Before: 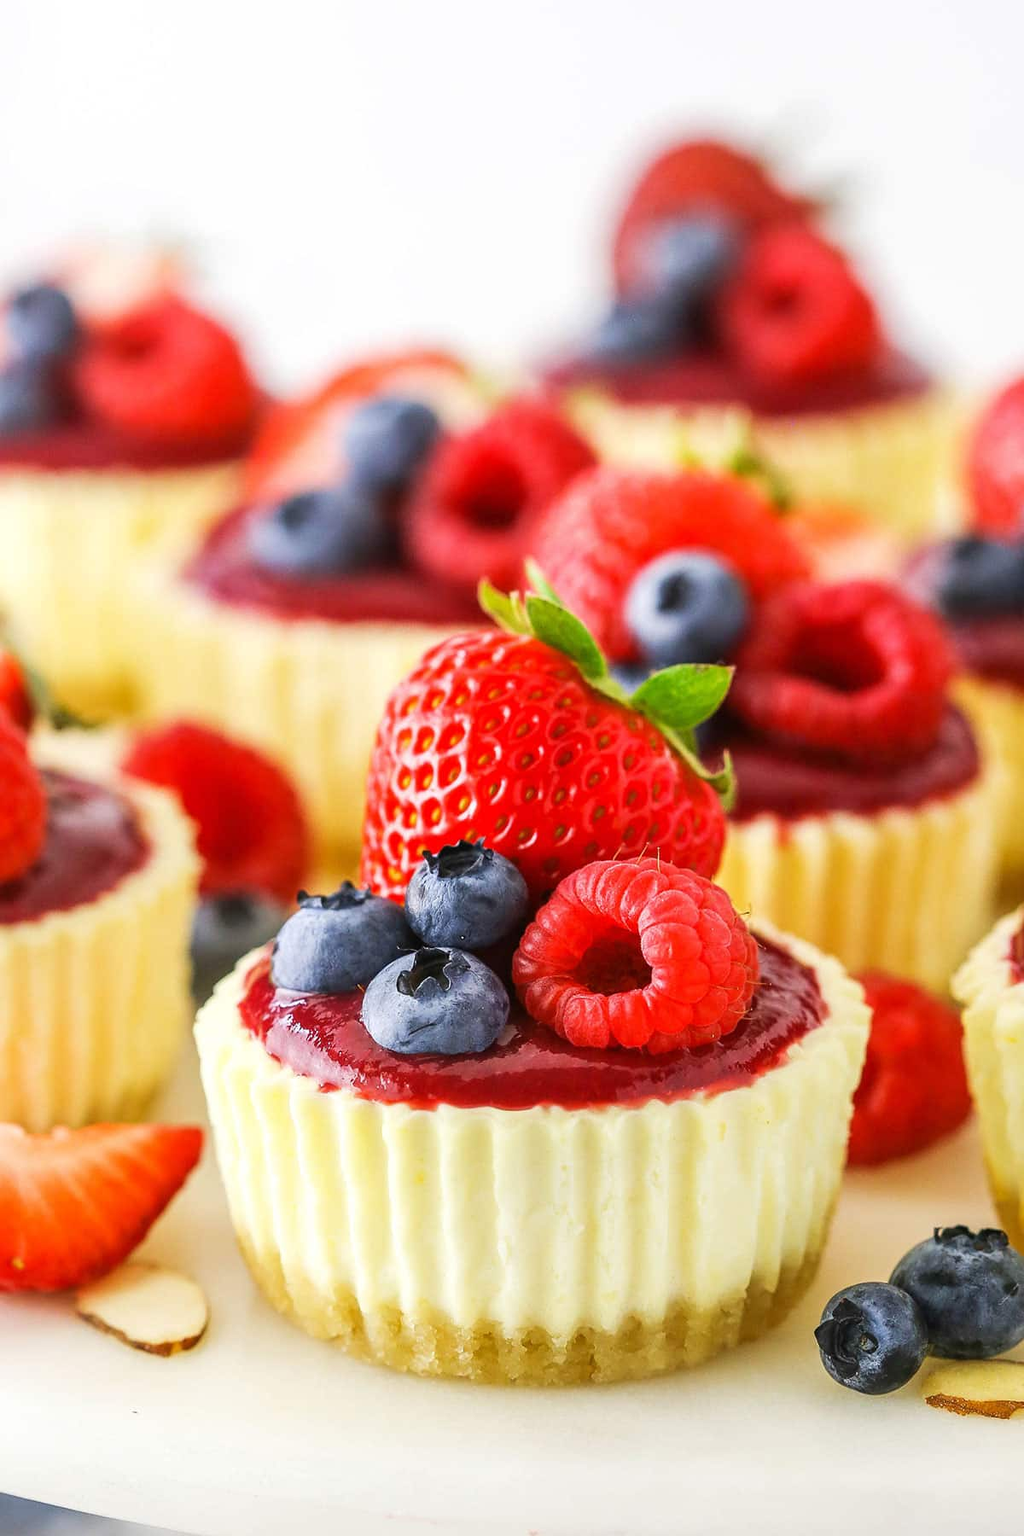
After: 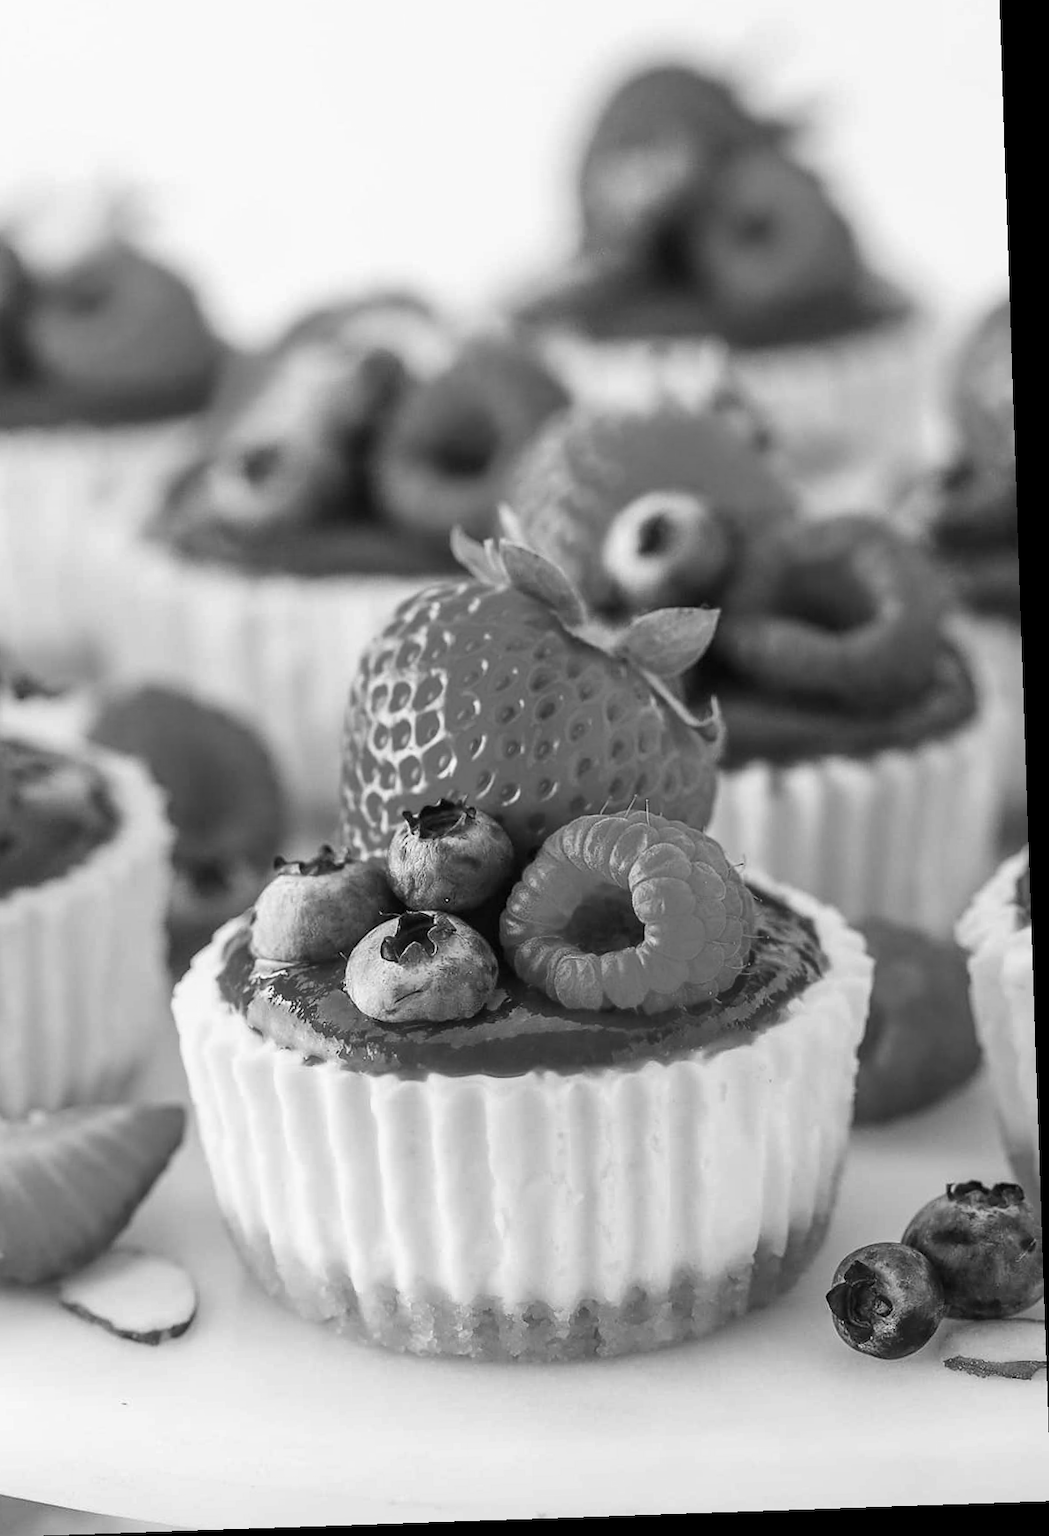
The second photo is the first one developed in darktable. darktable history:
crop and rotate: angle 1.97°, left 5.925%, top 5.703%
color calibration: output gray [0.22, 0.42, 0.37, 0], illuminant custom, x 0.344, y 0.359, temperature 5046.83 K
tone equalizer: edges refinement/feathering 500, mask exposure compensation -1.57 EV, preserve details no
